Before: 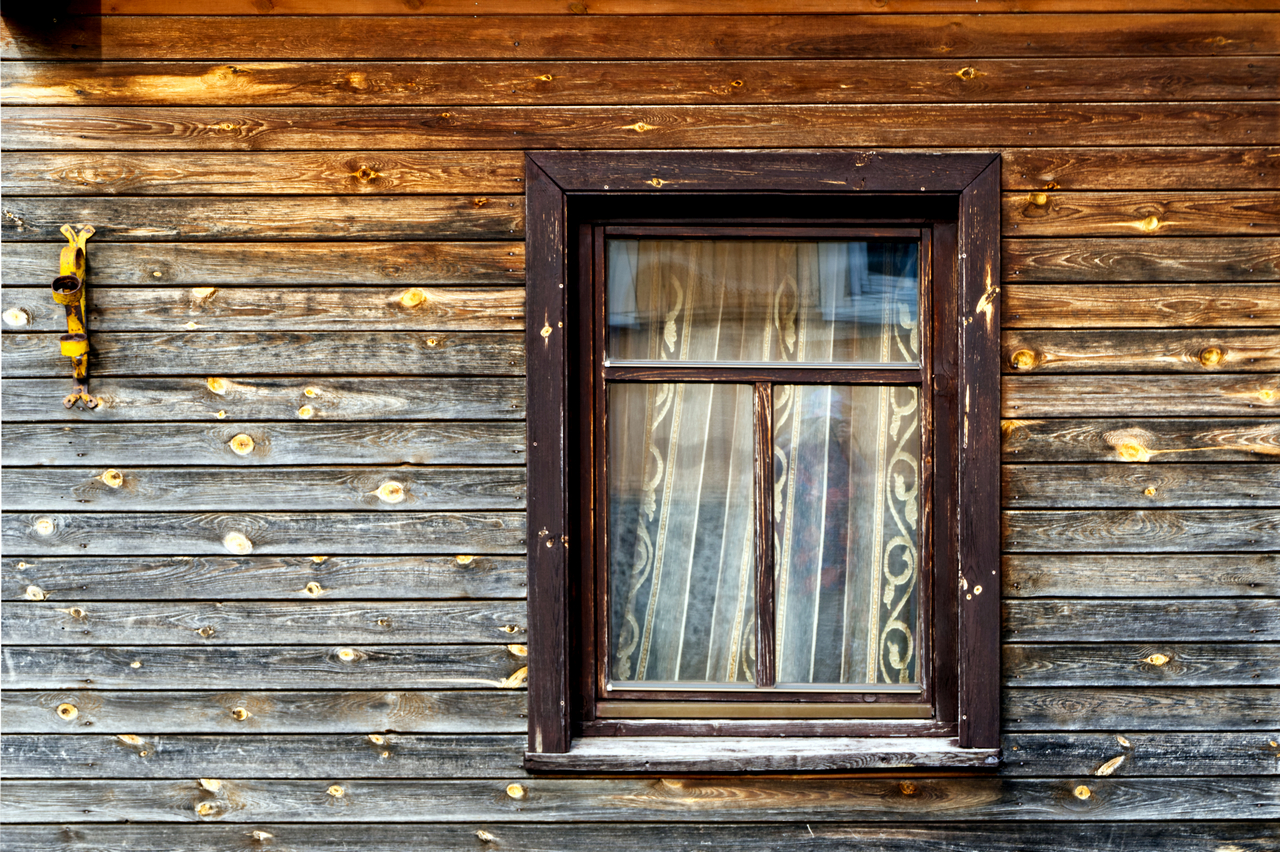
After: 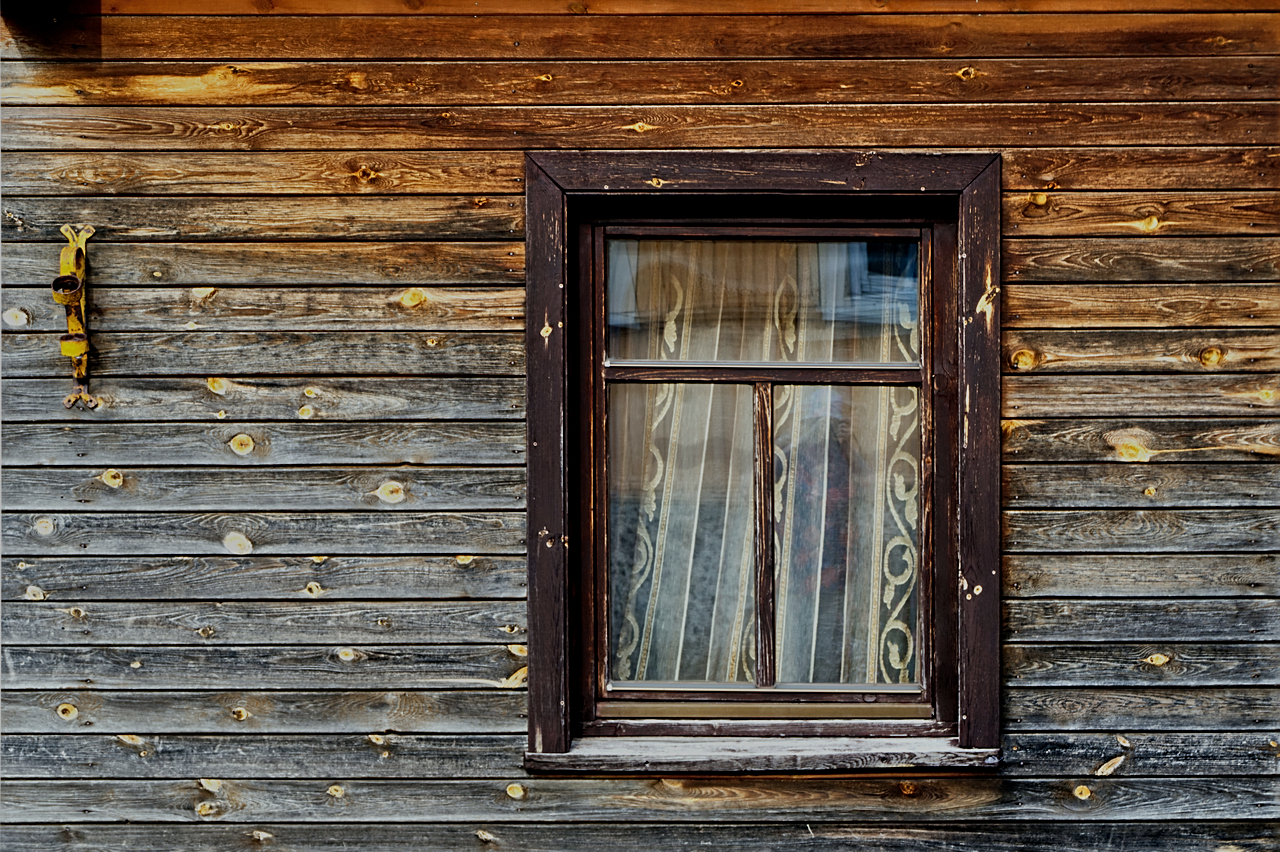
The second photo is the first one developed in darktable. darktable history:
sharpen: on, module defaults
exposure: exposure -1 EV, compensate highlight preservation false
shadows and highlights: soften with gaussian
